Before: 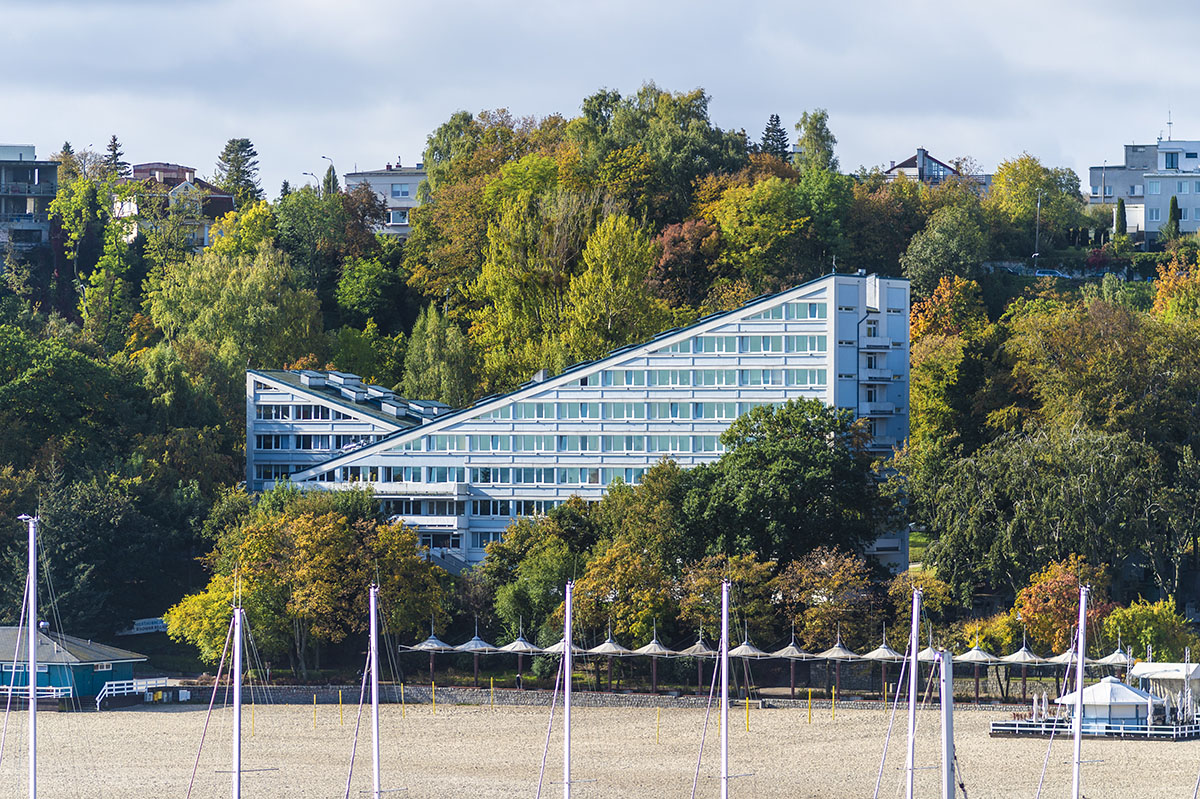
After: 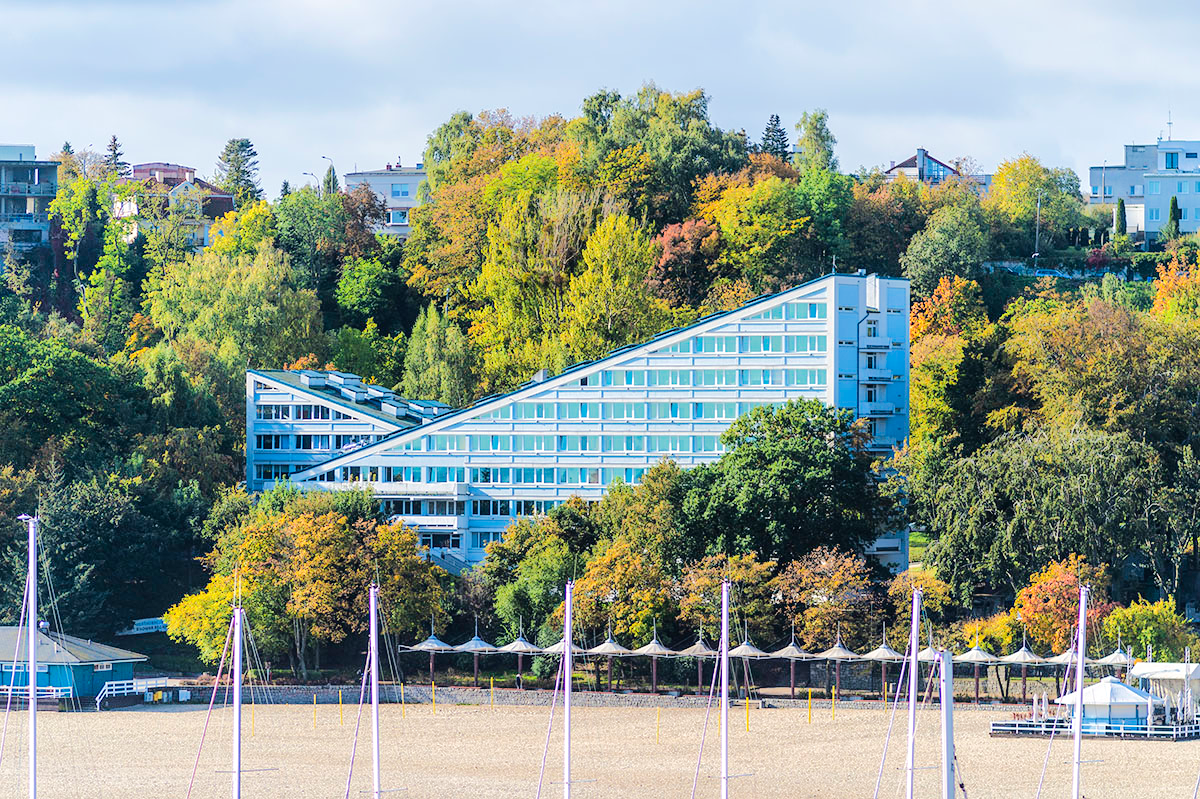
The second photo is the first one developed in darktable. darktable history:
tone equalizer: -7 EV 0.141 EV, -6 EV 0.585 EV, -5 EV 1.13 EV, -4 EV 1.34 EV, -3 EV 1.15 EV, -2 EV 0.6 EV, -1 EV 0.147 EV, edges refinement/feathering 500, mask exposure compensation -1.25 EV, preserve details no
